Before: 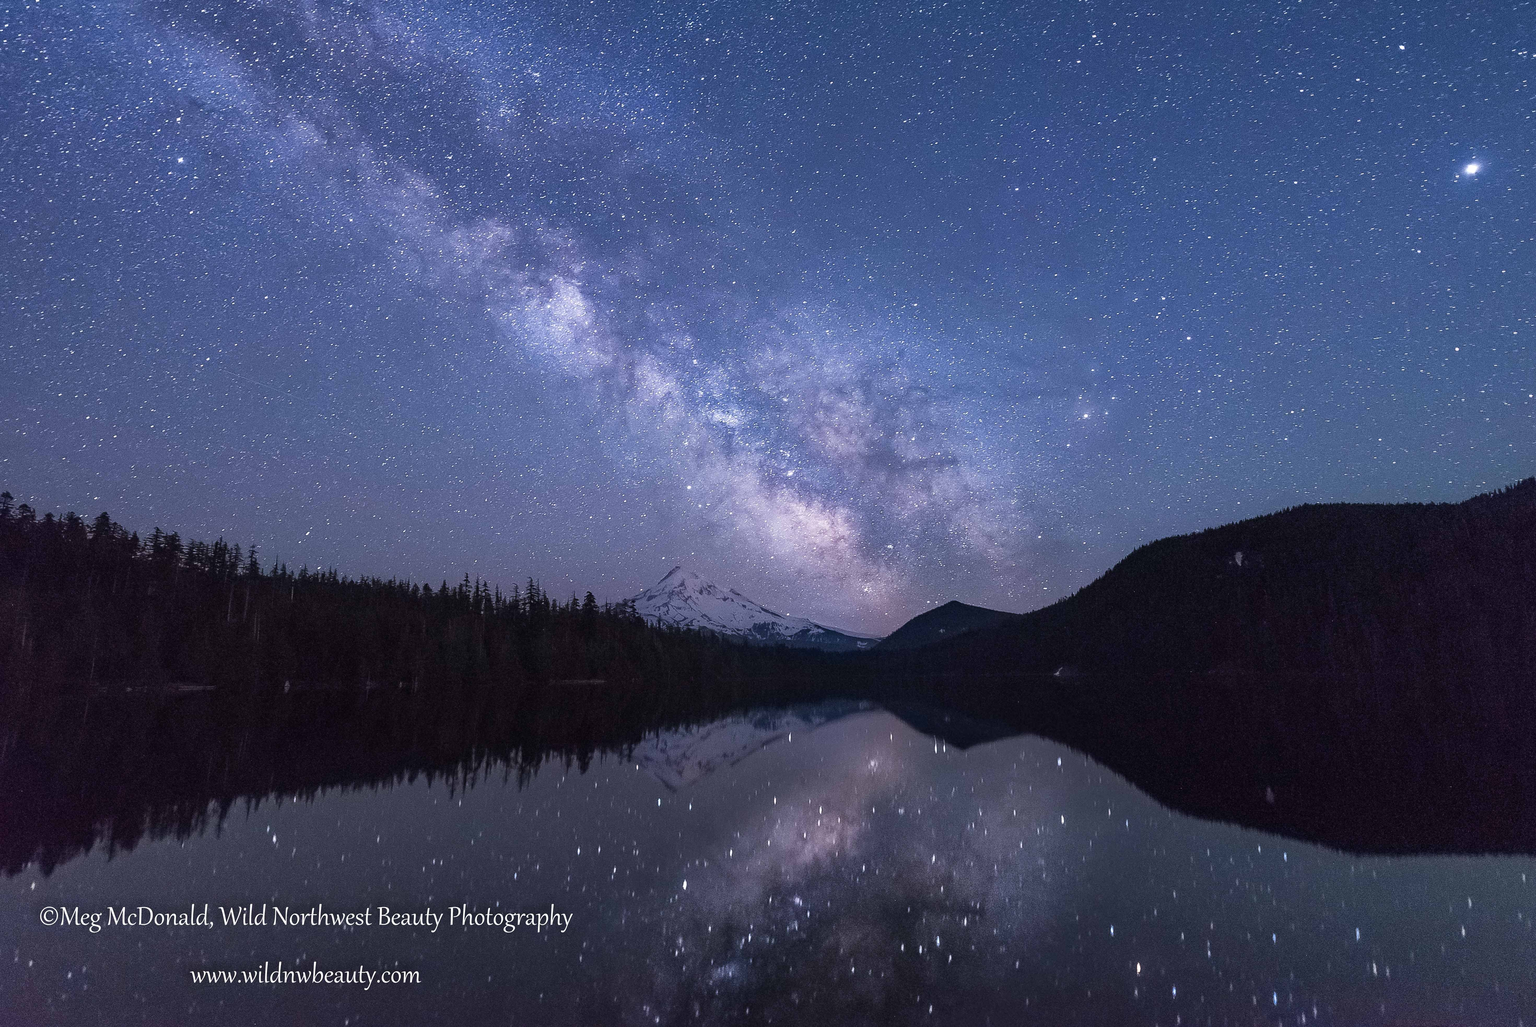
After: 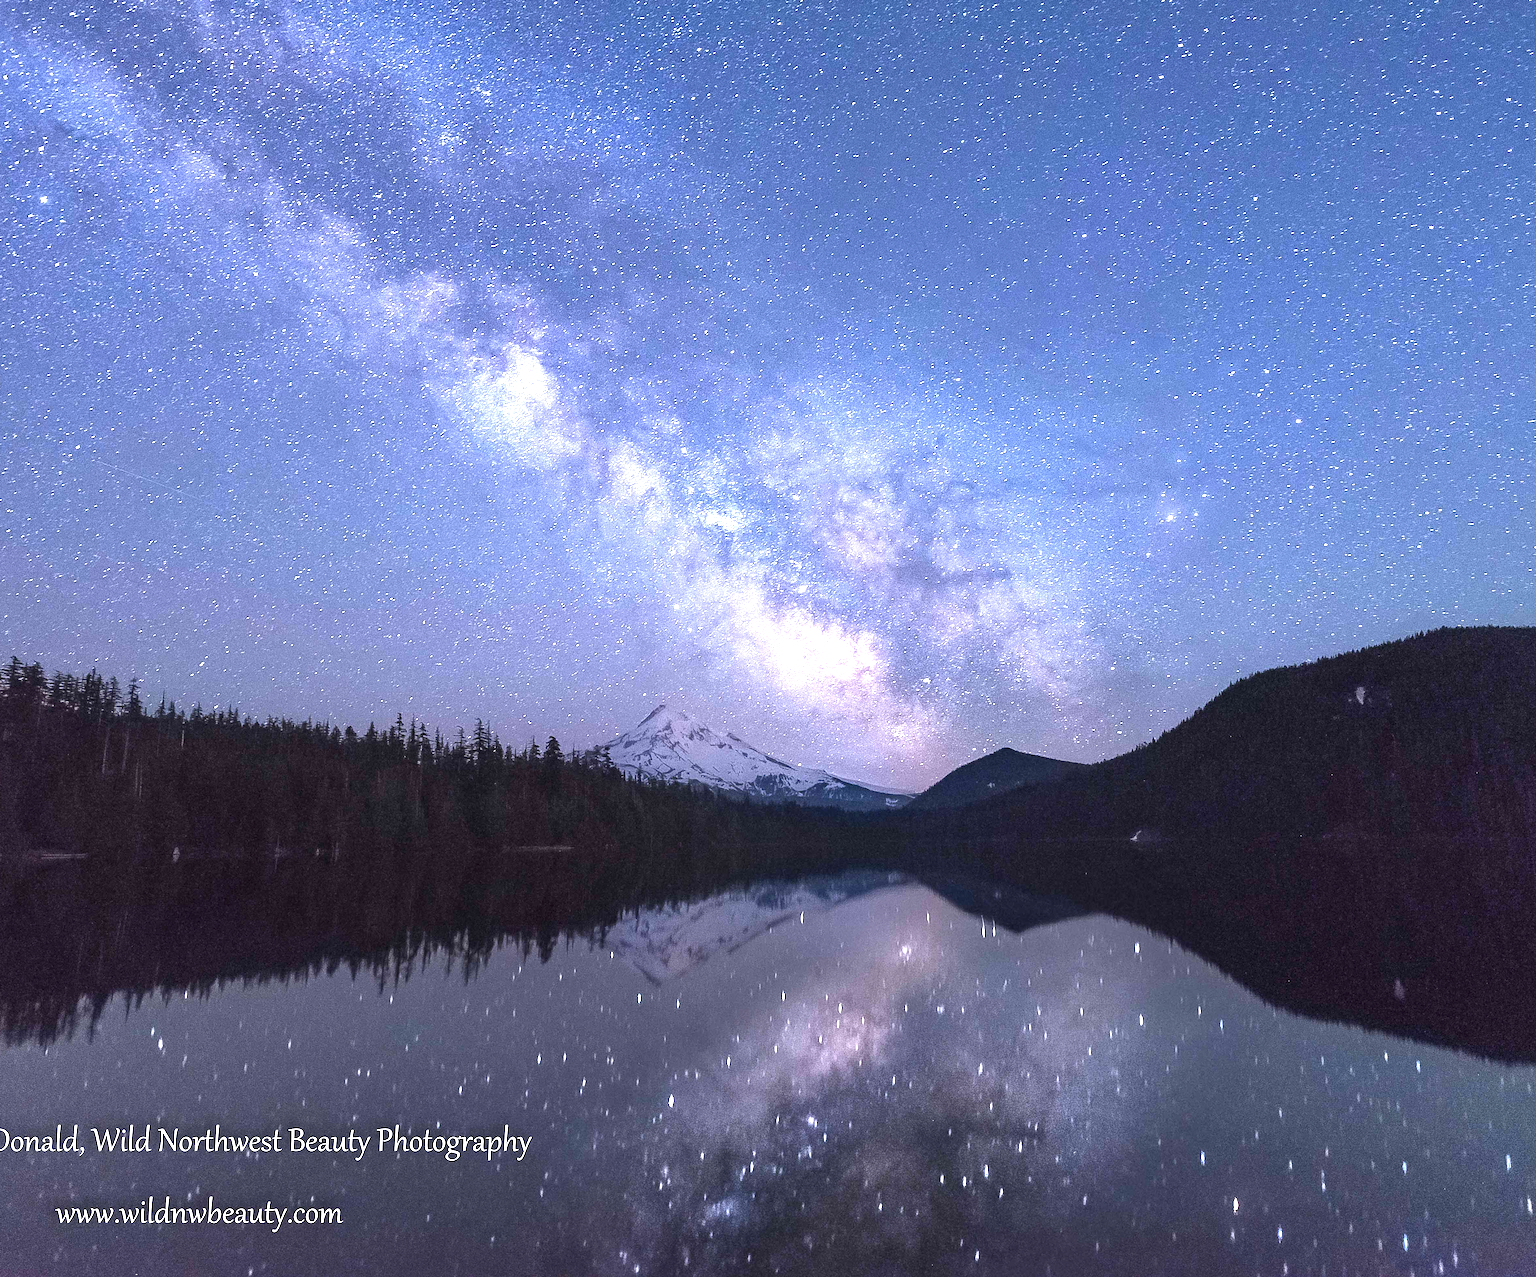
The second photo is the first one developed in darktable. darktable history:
exposure: black level correction 0, exposure 1.289 EV, compensate highlight preservation false
crop and rotate: left 9.501%, right 10.121%
